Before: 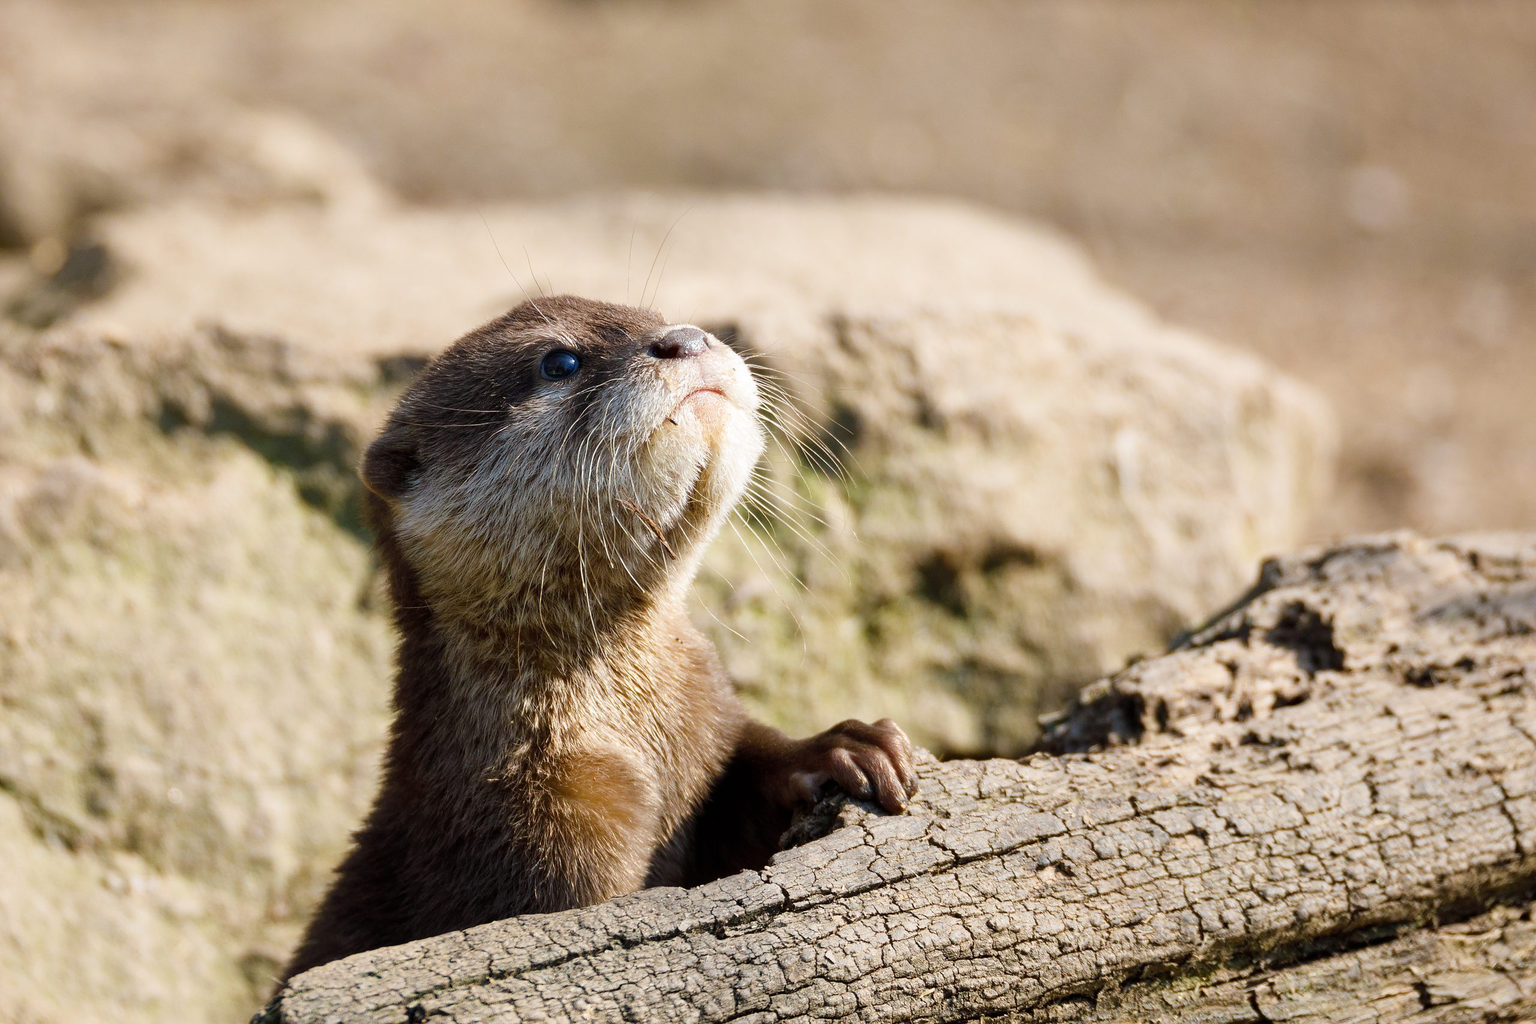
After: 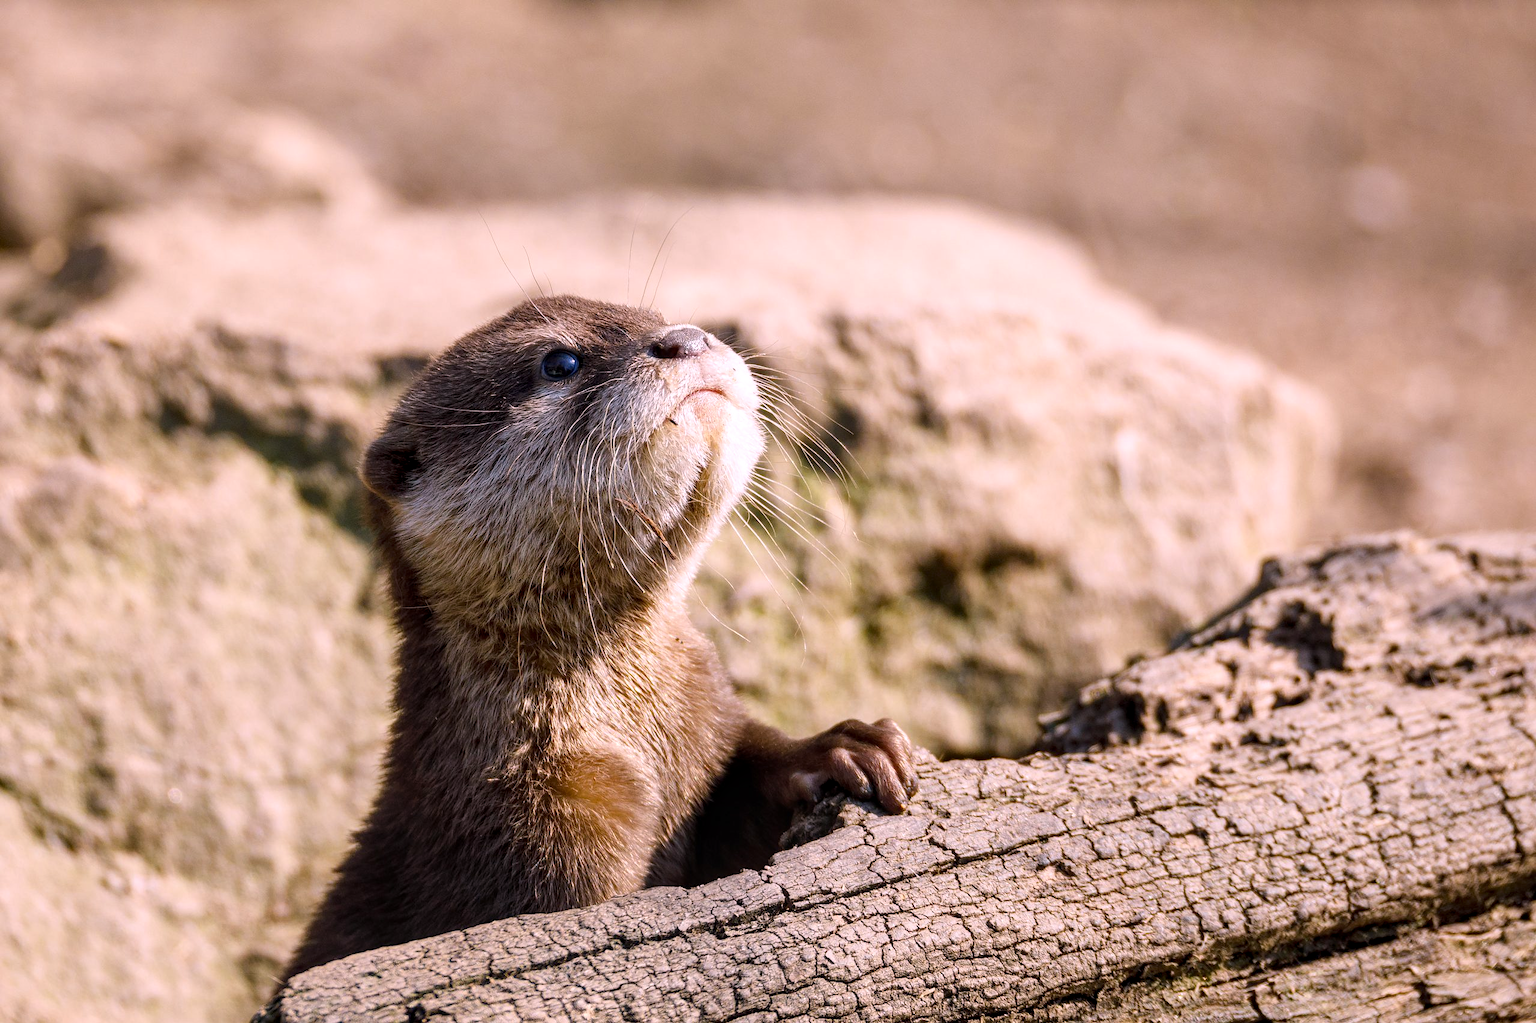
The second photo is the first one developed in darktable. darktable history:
local contrast: detail 130%
color calibration: output R [1.063, -0.012, -0.003, 0], output B [-0.079, 0.047, 1, 0], gray › normalize channels true, illuminant as shot in camera, x 0.358, y 0.373, temperature 4628.91 K, gamut compression 0.019
